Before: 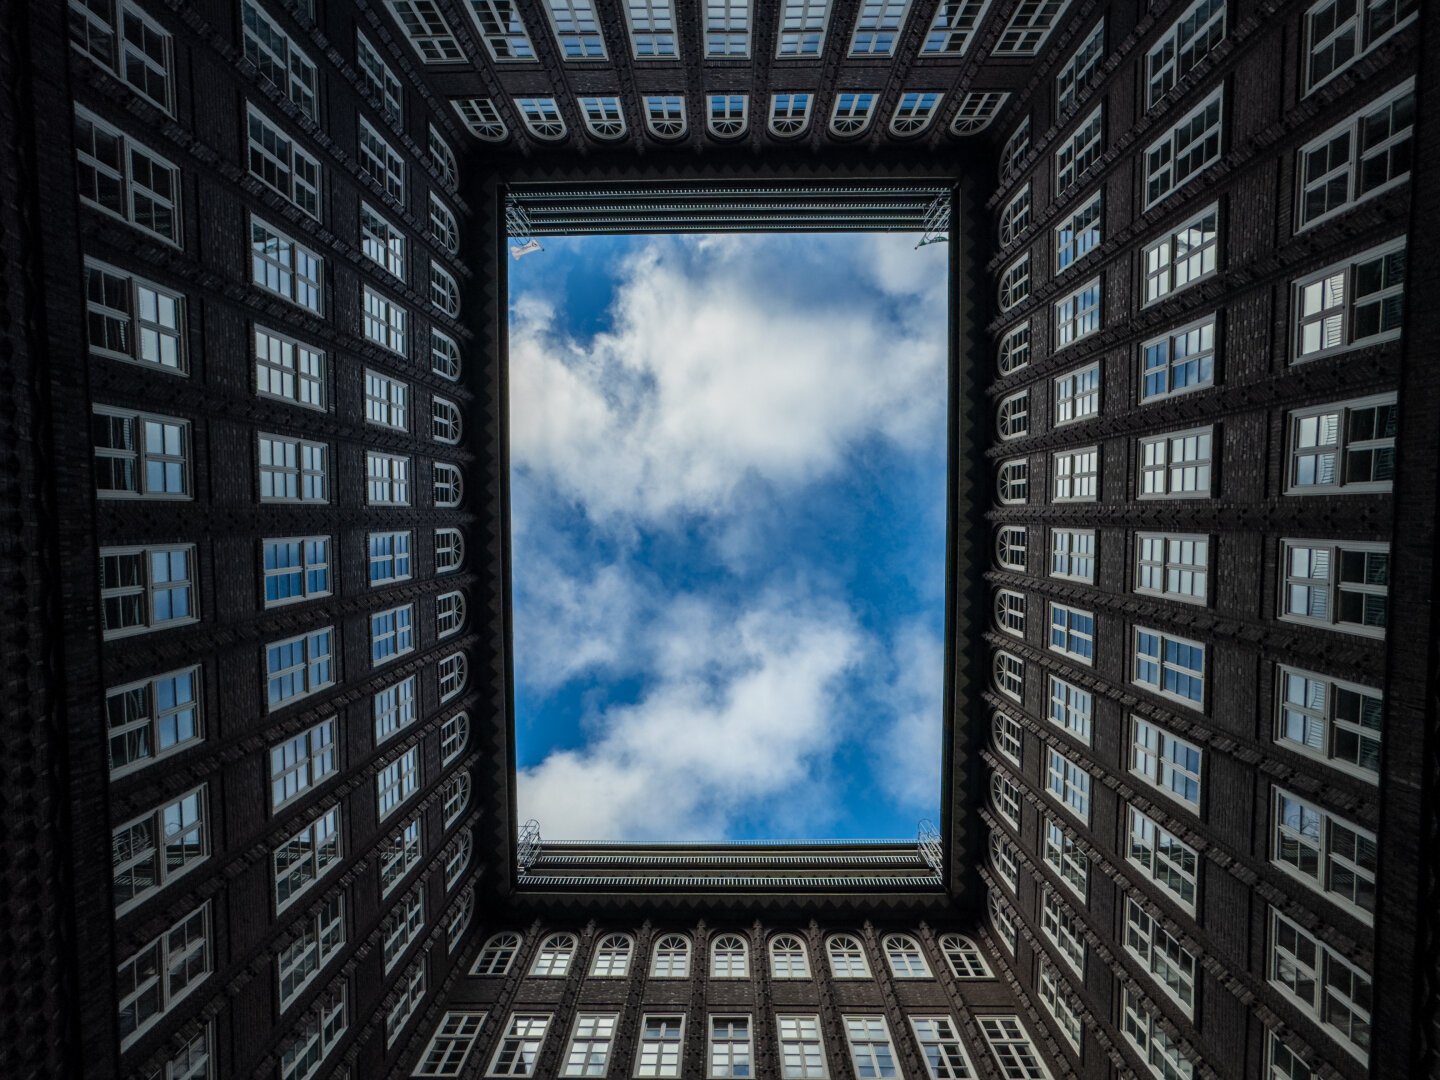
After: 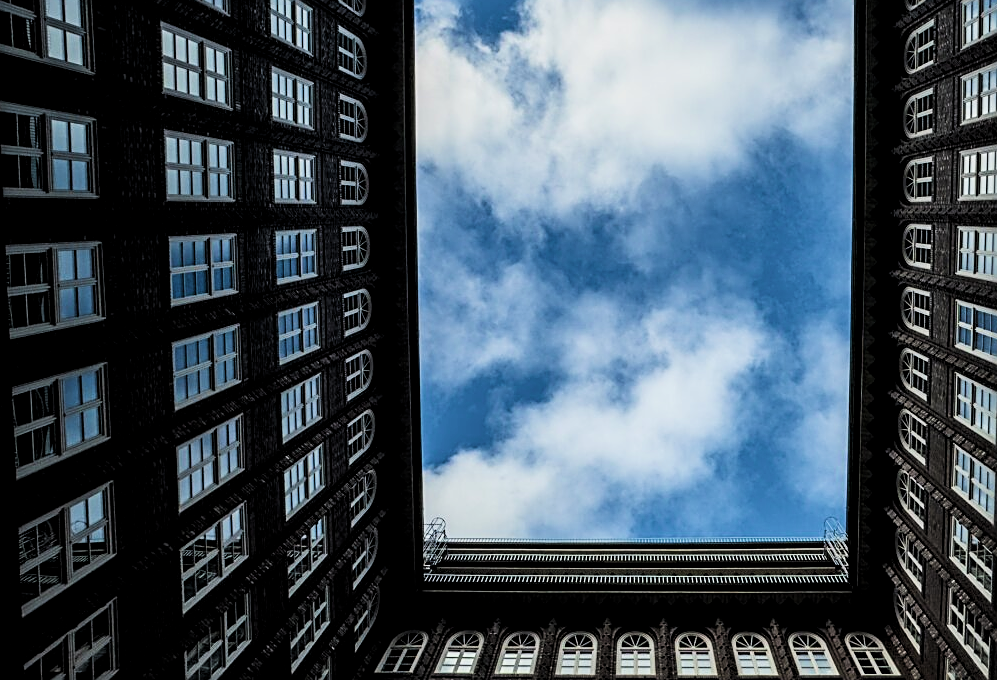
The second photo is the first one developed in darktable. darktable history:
velvia: on, module defaults
levels: levels [0.029, 0.545, 0.971]
exposure: black level correction 0.001, exposure 0.498 EV, compensate exposure bias true, compensate highlight preservation false
crop: left 6.566%, top 27.978%, right 24.171%, bottom 9.058%
filmic rgb: black relative exposure -16 EV, white relative exposure 5.29 EV, hardness 5.89, contrast 1.246, color science v4 (2020)
shadows and highlights: radius 126.79, shadows 21.24, highlights -21.5, low approximation 0.01
sharpen: on, module defaults
